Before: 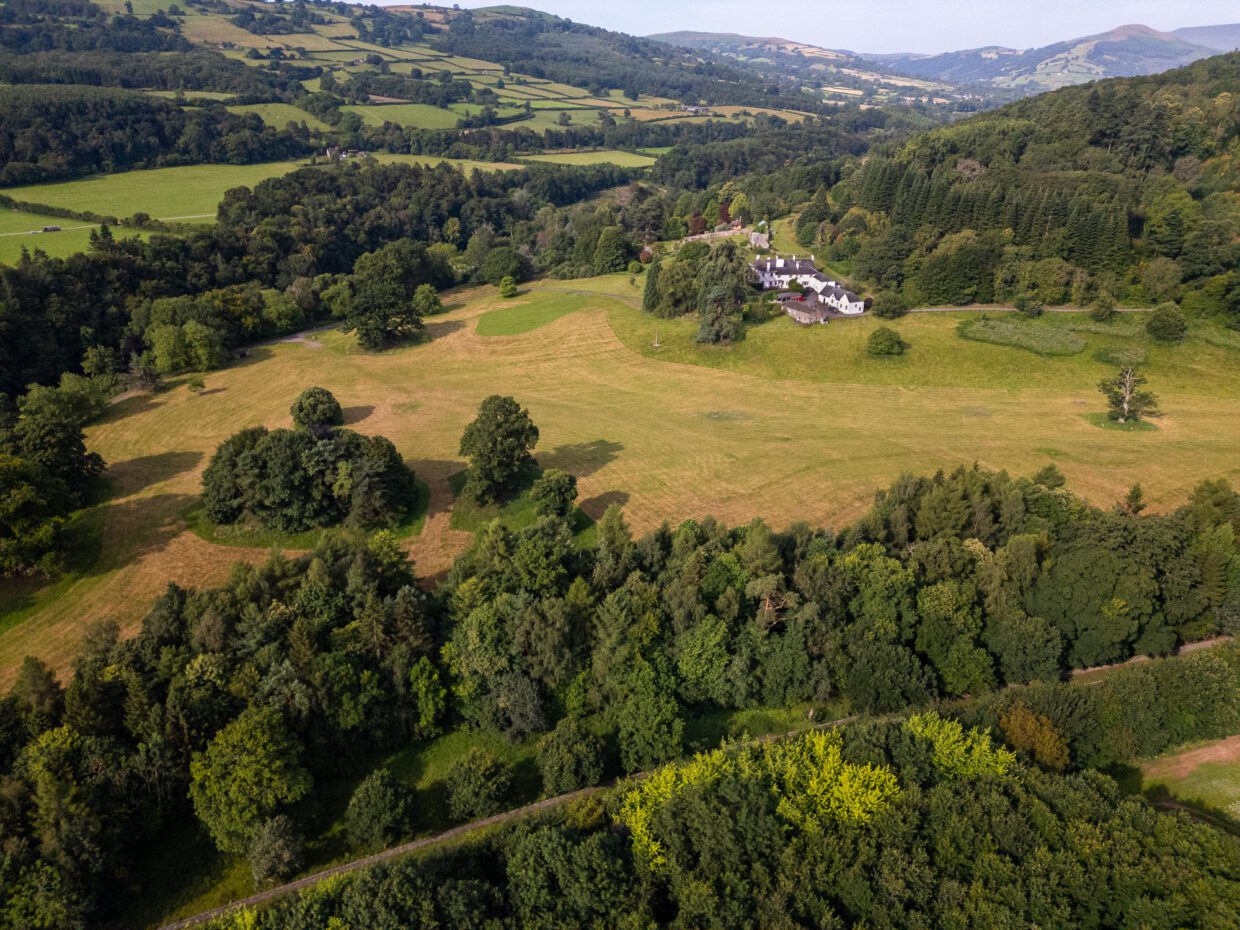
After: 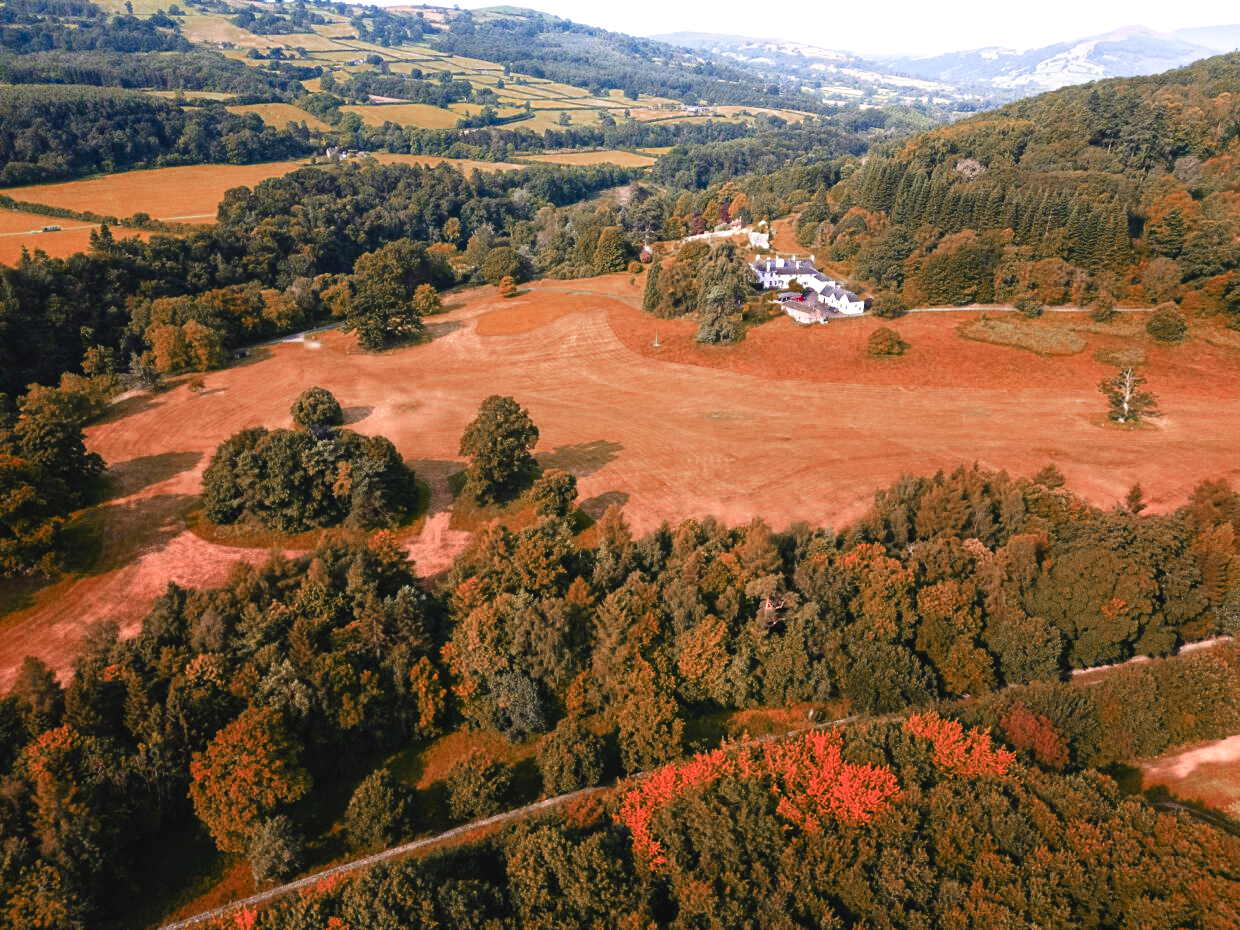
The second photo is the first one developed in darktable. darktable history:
exposure: black level correction 0, exposure 0.95 EV, compensate exposure bias true, compensate highlight preservation false
color zones: curves: ch0 [(0.006, 0.385) (0.143, 0.563) (0.243, 0.321) (0.352, 0.464) (0.516, 0.456) (0.625, 0.5) (0.75, 0.5) (0.875, 0.5)]; ch1 [(0, 0.5) (0.134, 0.504) (0.246, 0.463) (0.421, 0.515) (0.5, 0.56) (0.625, 0.5) (0.75, 0.5) (0.875, 0.5)]; ch2 [(0, 0.5) (0.131, 0.426) (0.307, 0.289) (0.38, 0.188) (0.513, 0.216) (0.625, 0.548) (0.75, 0.468) (0.838, 0.396) (0.971, 0.311)]
tone curve: curves: ch0 [(0.001, 0.034) (0.115, 0.093) (0.251, 0.232) (0.382, 0.397) (0.652, 0.719) (0.802, 0.876) (1, 0.998)]; ch1 [(0, 0) (0.384, 0.324) (0.472, 0.466) (0.504, 0.5) (0.517, 0.533) (0.547, 0.564) (0.582, 0.628) (0.657, 0.727) (1, 1)]; ch2 [(0, 0) (0.278, 0.232) (0.5, 0.5) (0.531, 0.552) (0.61, 0.653) (1, 1)], preserve colors none
